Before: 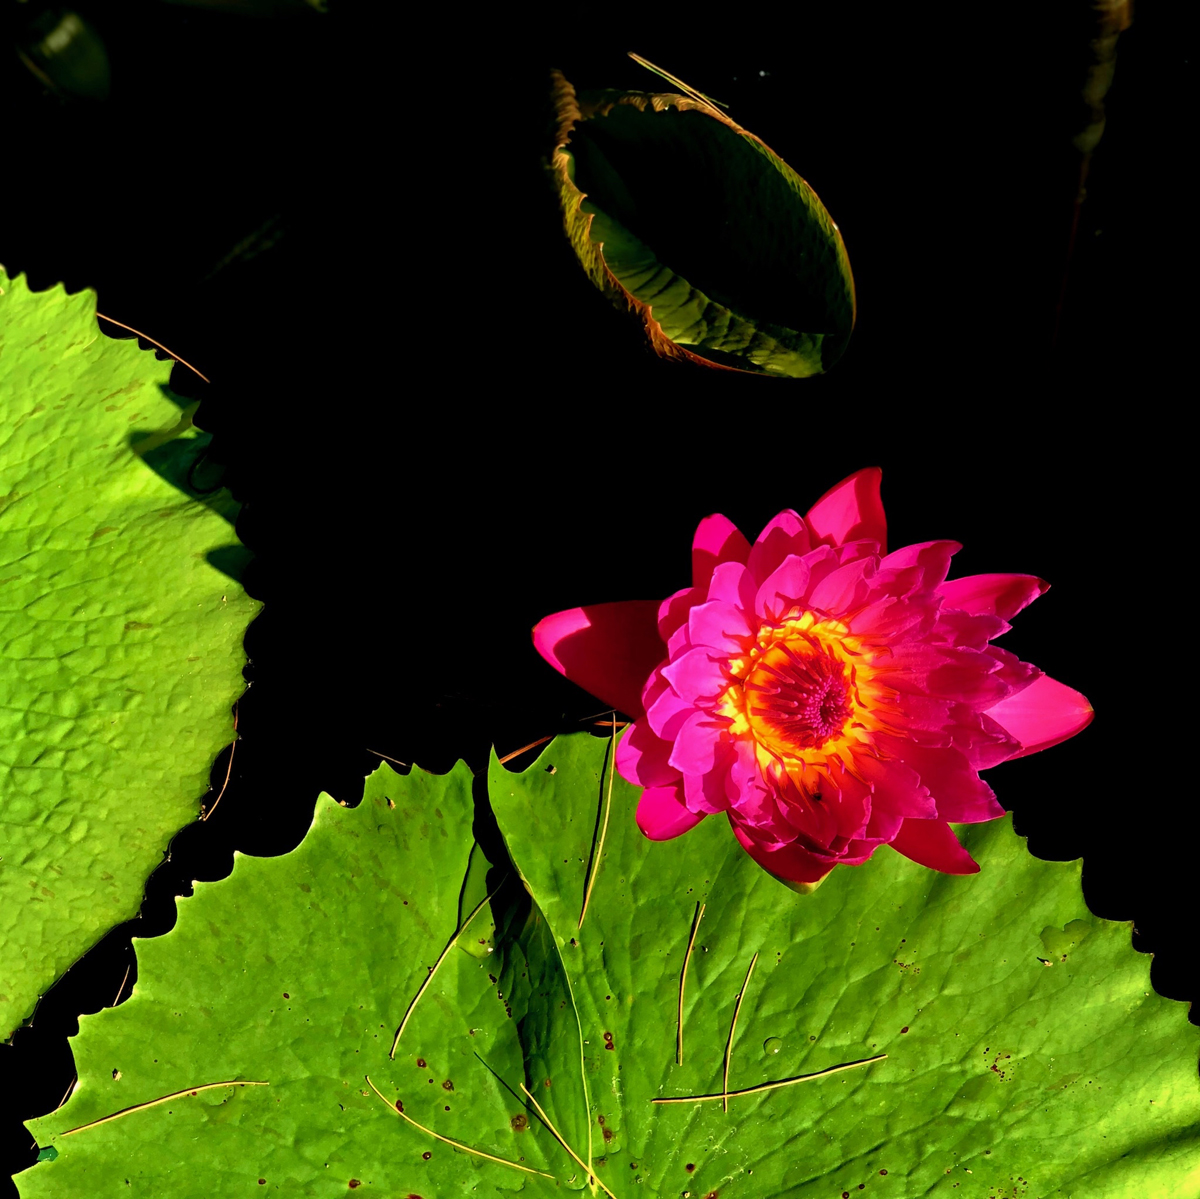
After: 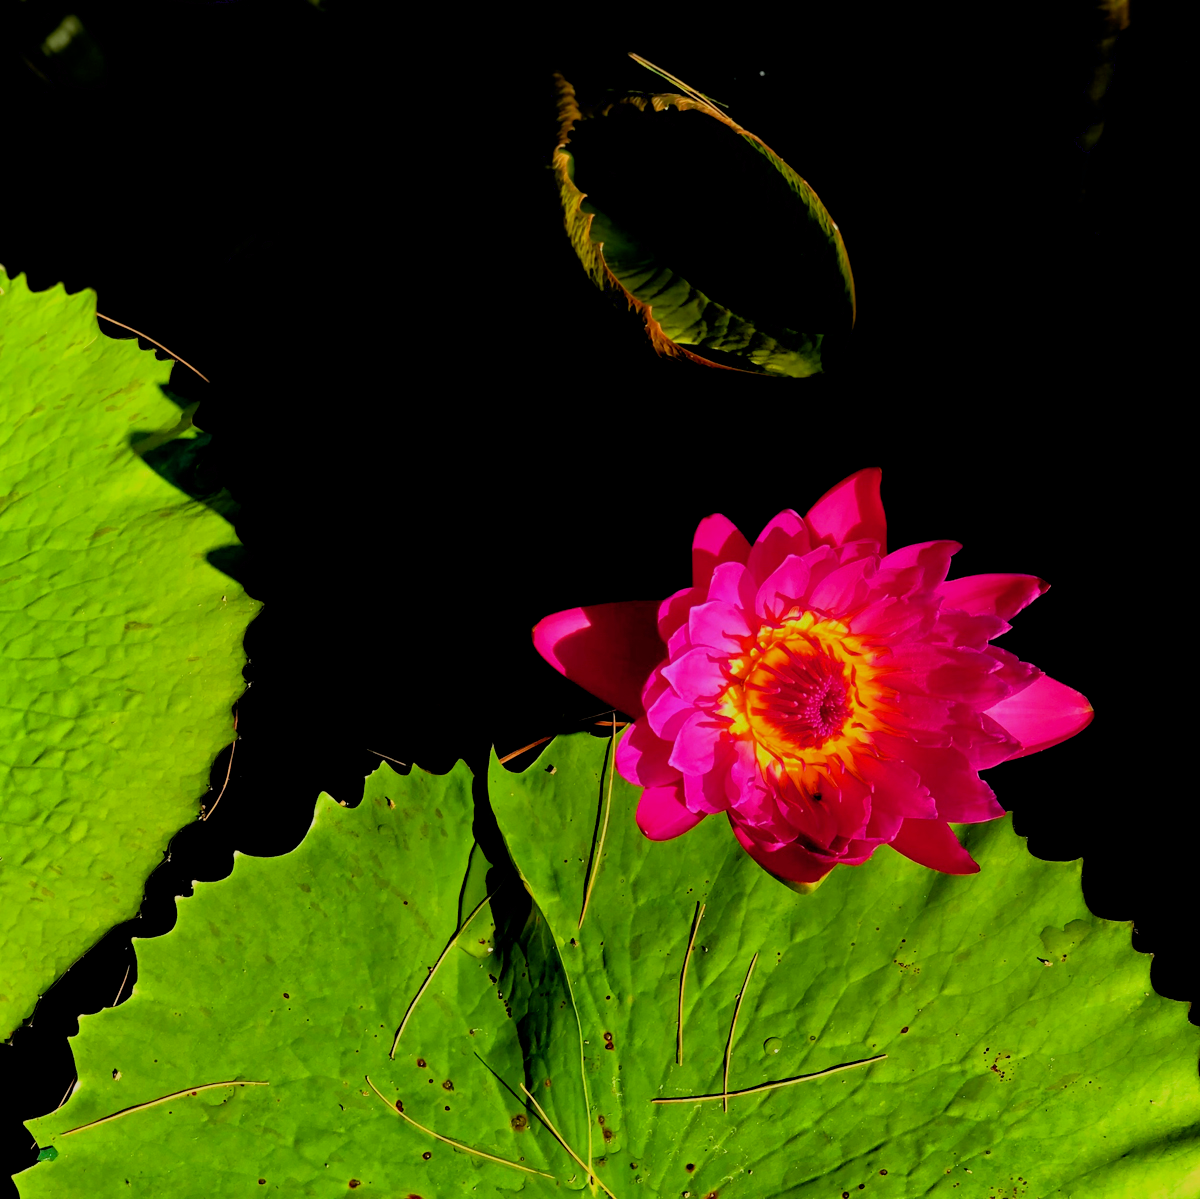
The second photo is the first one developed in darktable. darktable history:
filmic rgb: black relative exposure -7.65 EV, white relative exposure 4.56 EV, hardness 3.61, contrast 0.988, color science v6 (2022), iterations of high-quality reconstruction 10
